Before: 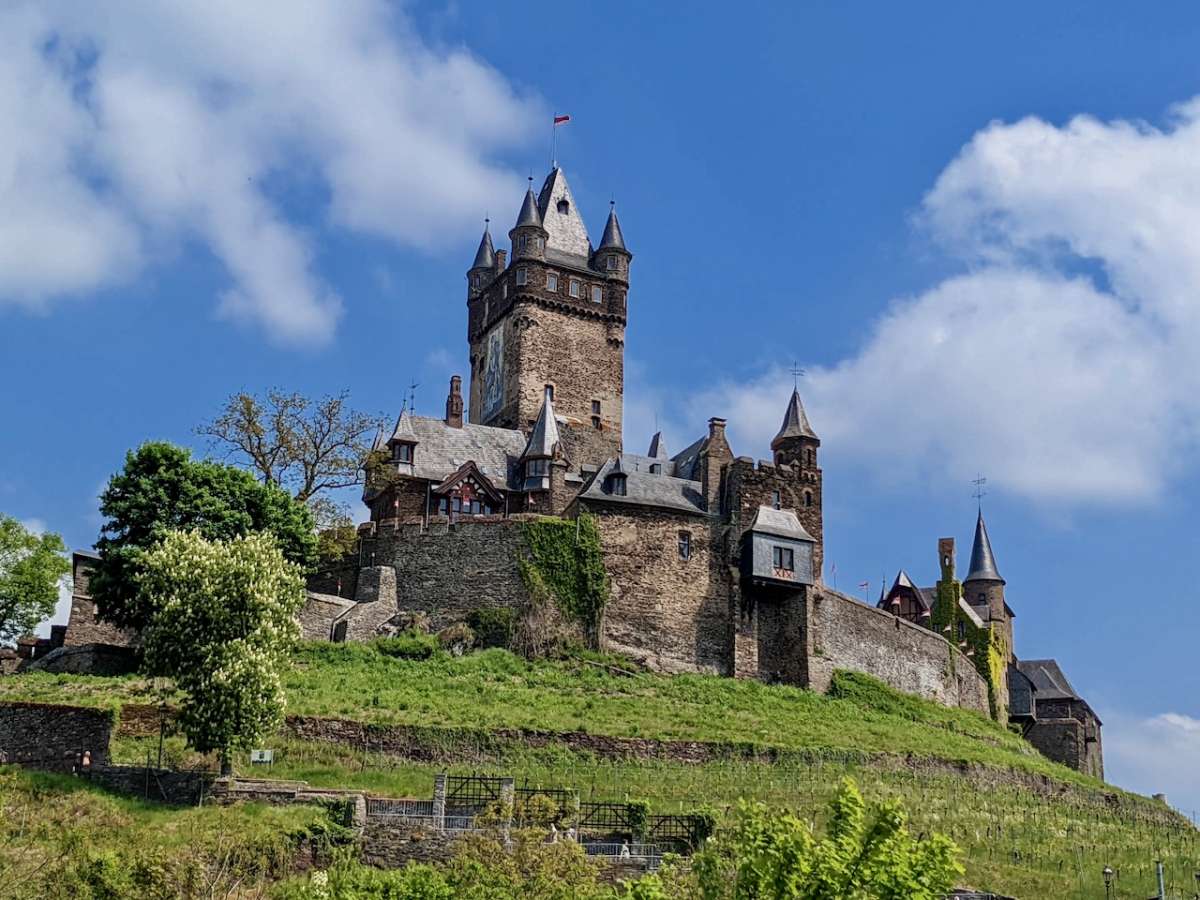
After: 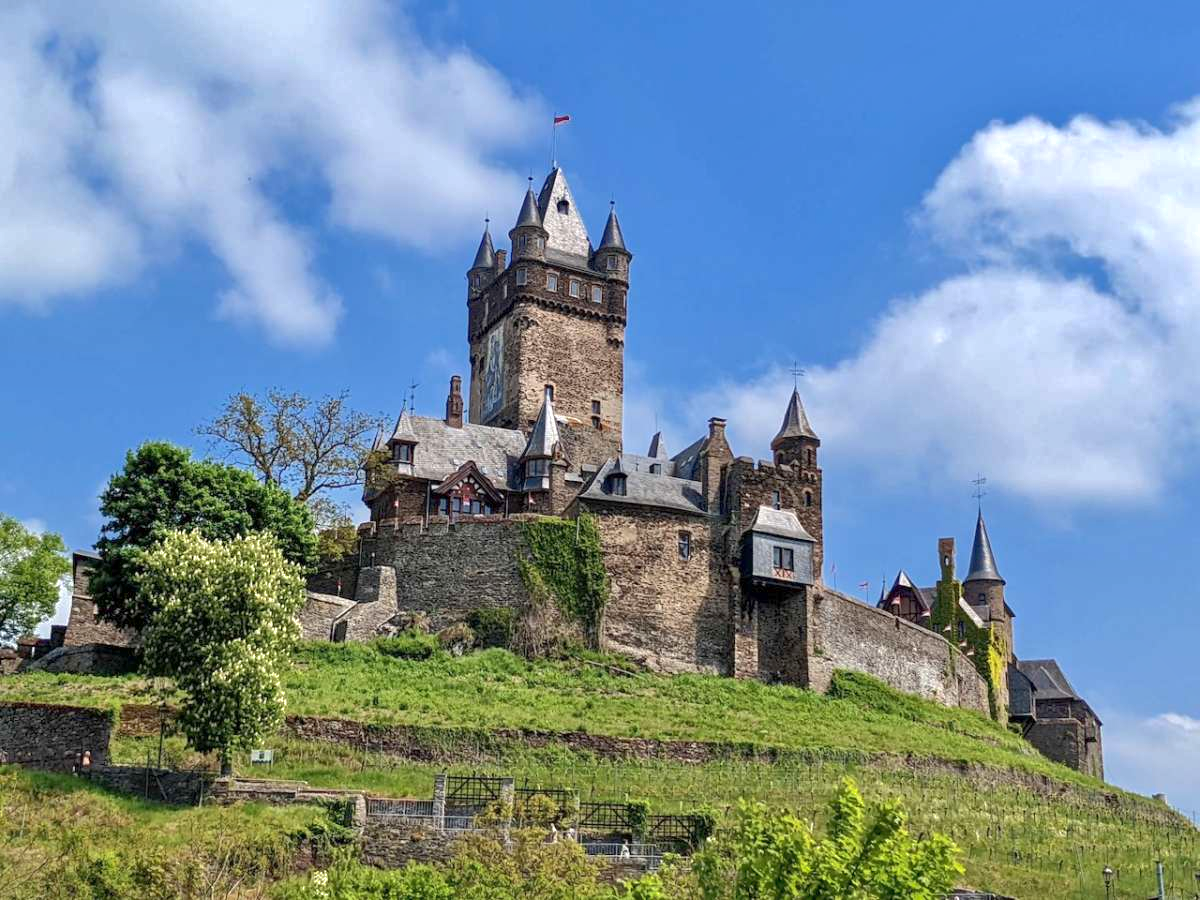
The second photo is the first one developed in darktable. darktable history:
shadows and highlights: on, module defaults
exposure: exposure 0.507 EV, compensate highlight preservation false
